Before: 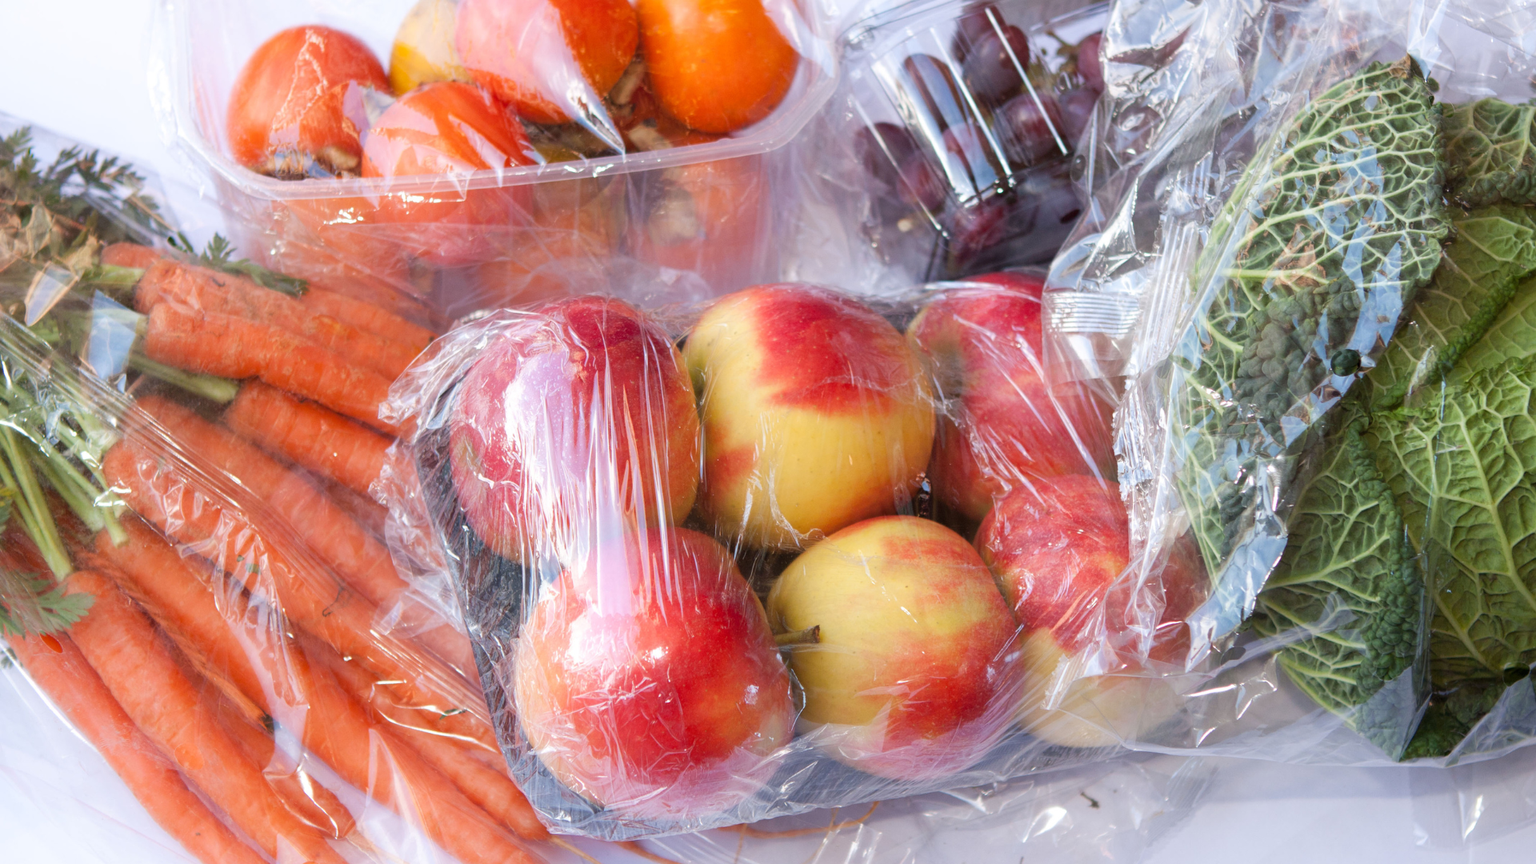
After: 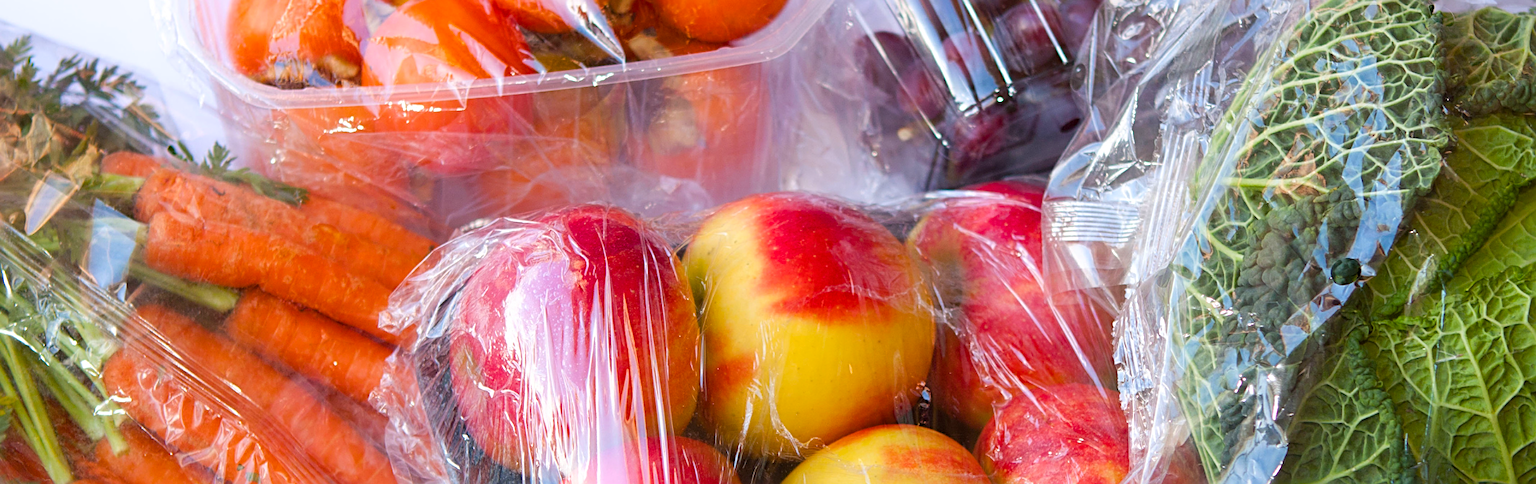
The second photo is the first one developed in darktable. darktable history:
sharpen: on, module defaults
crop and rotate: top 10.605%, bottom 33.274%
color balance rgb: perceptual saturation grading › global saturation 30%, global vibrance 20%
